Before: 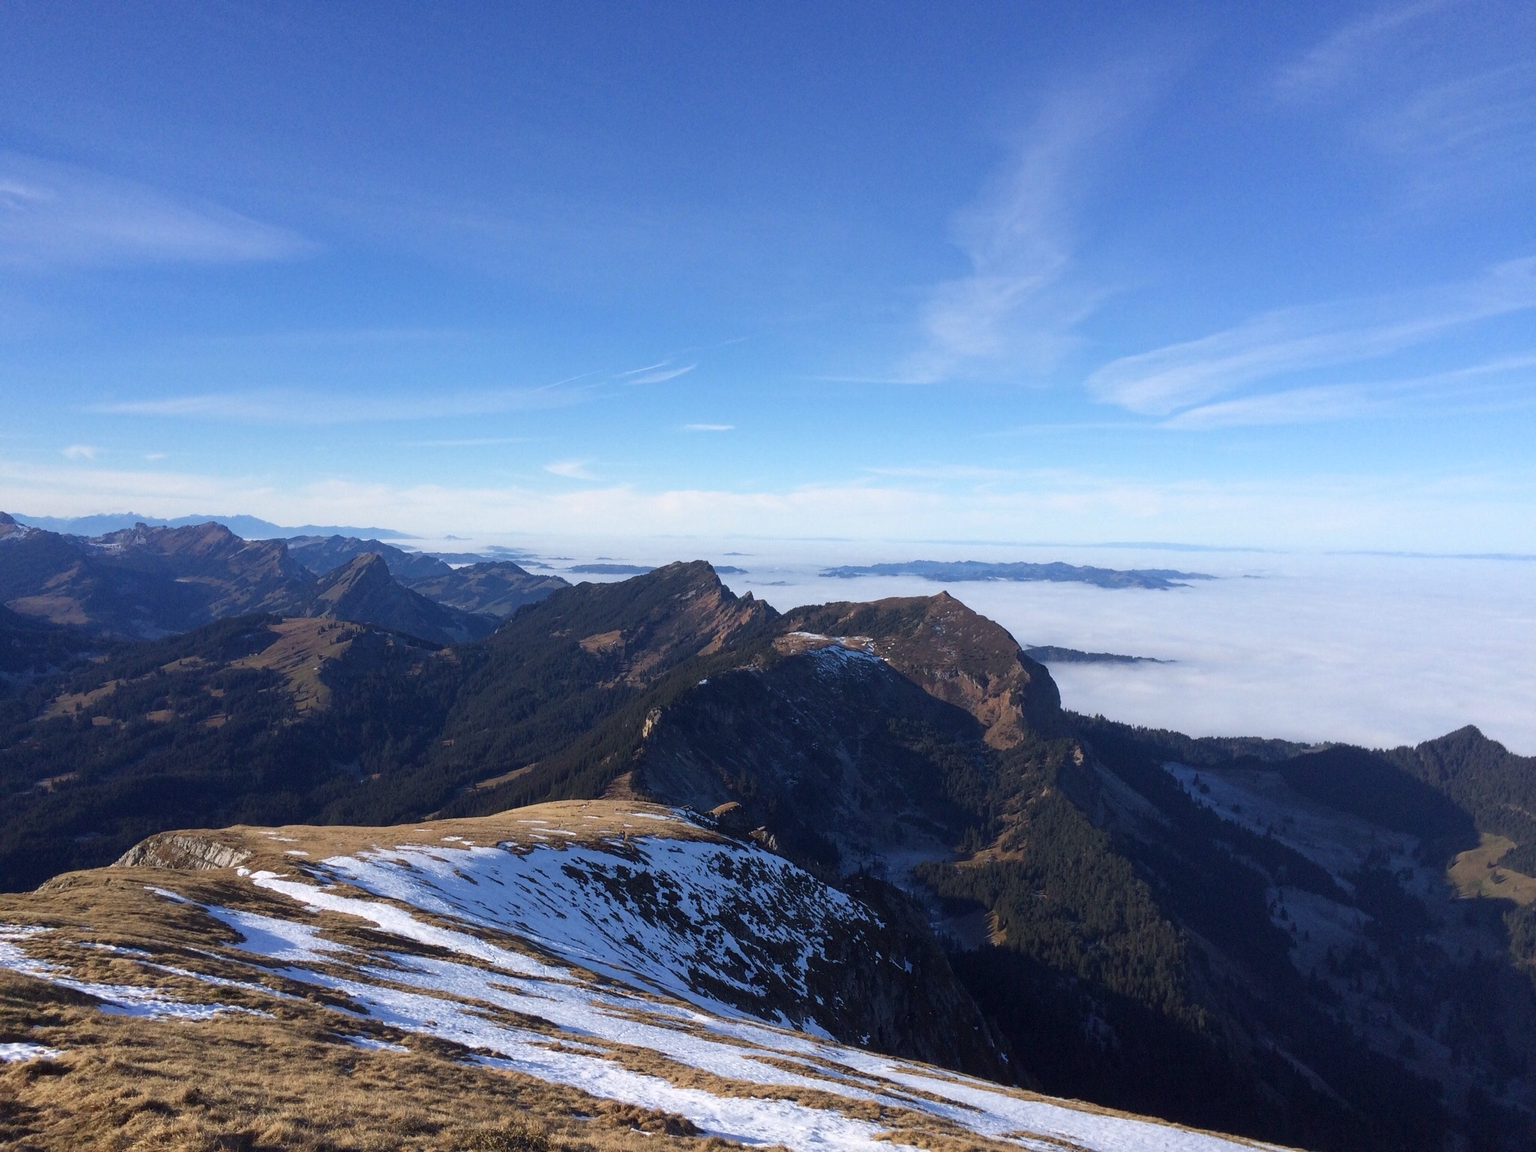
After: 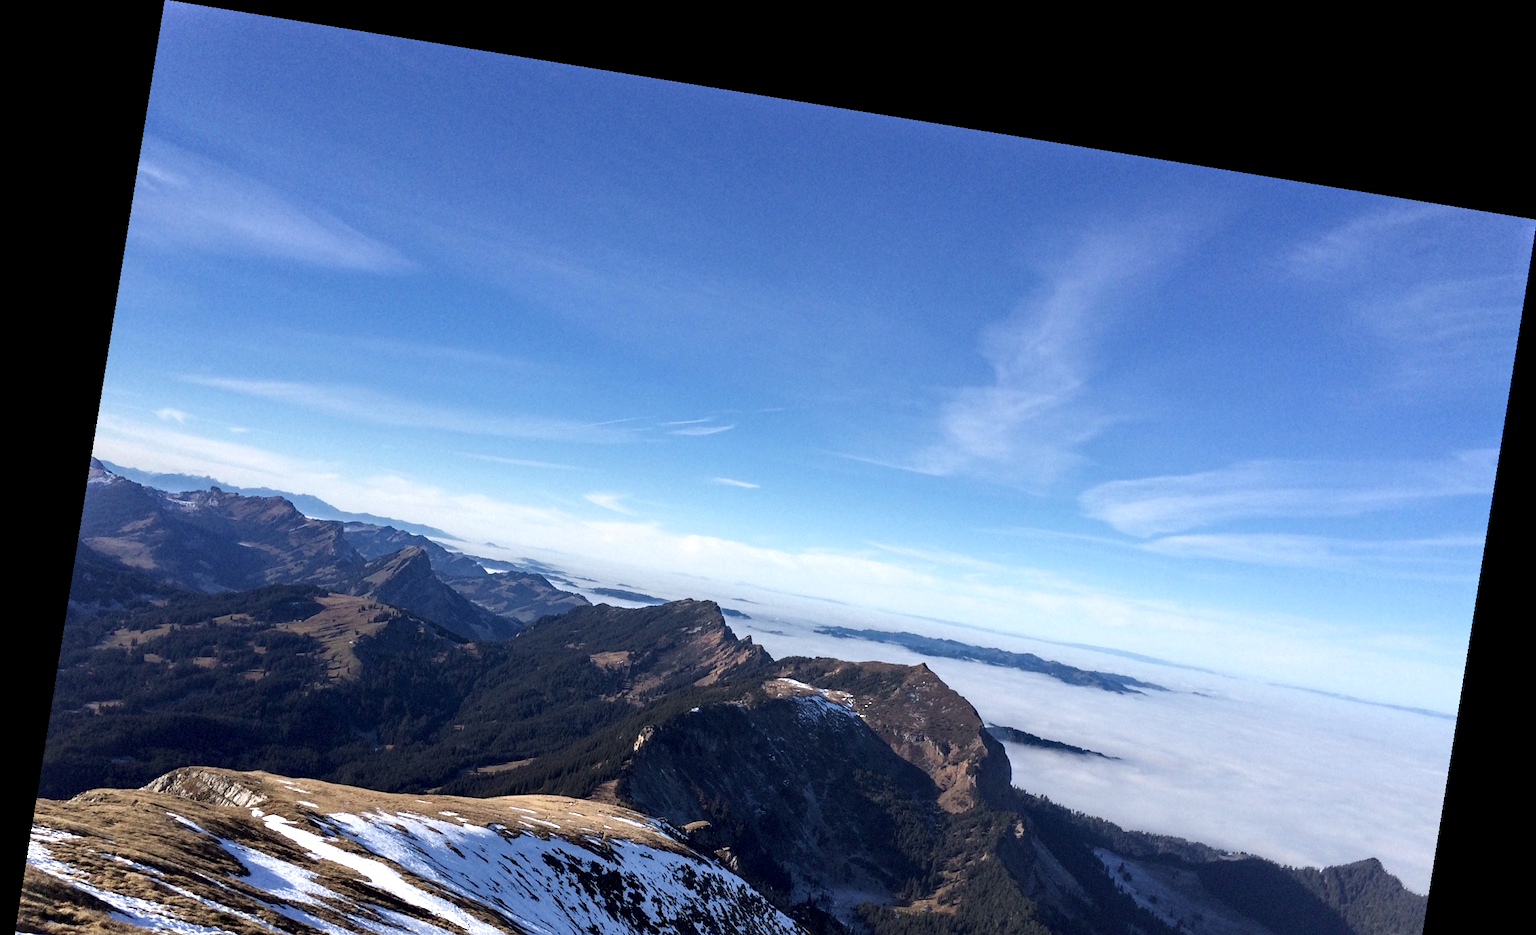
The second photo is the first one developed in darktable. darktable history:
crop: bottom 24.988%
contrast equalizer: y [[0.601, 0.6, 0.598, 0.598, 0.6, 0.601], [0.5 ×6], [0.5 ×6], [0 ×6], [0 ×6]]
rotate and perspective: rotation 9.12°, automatic cropping off
